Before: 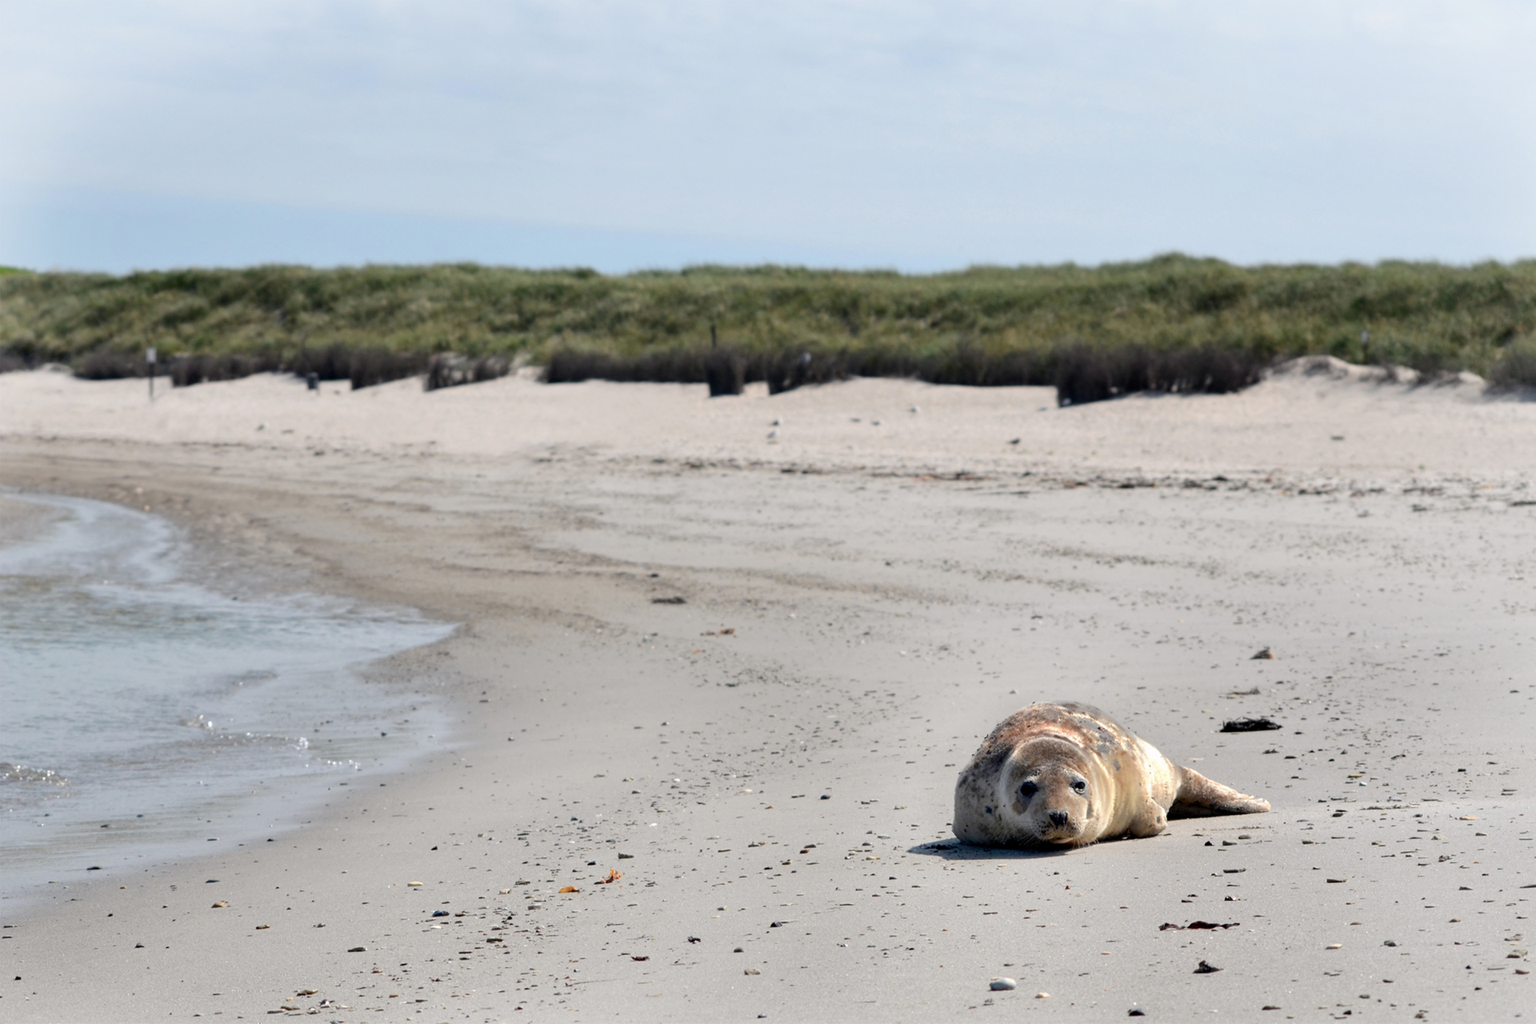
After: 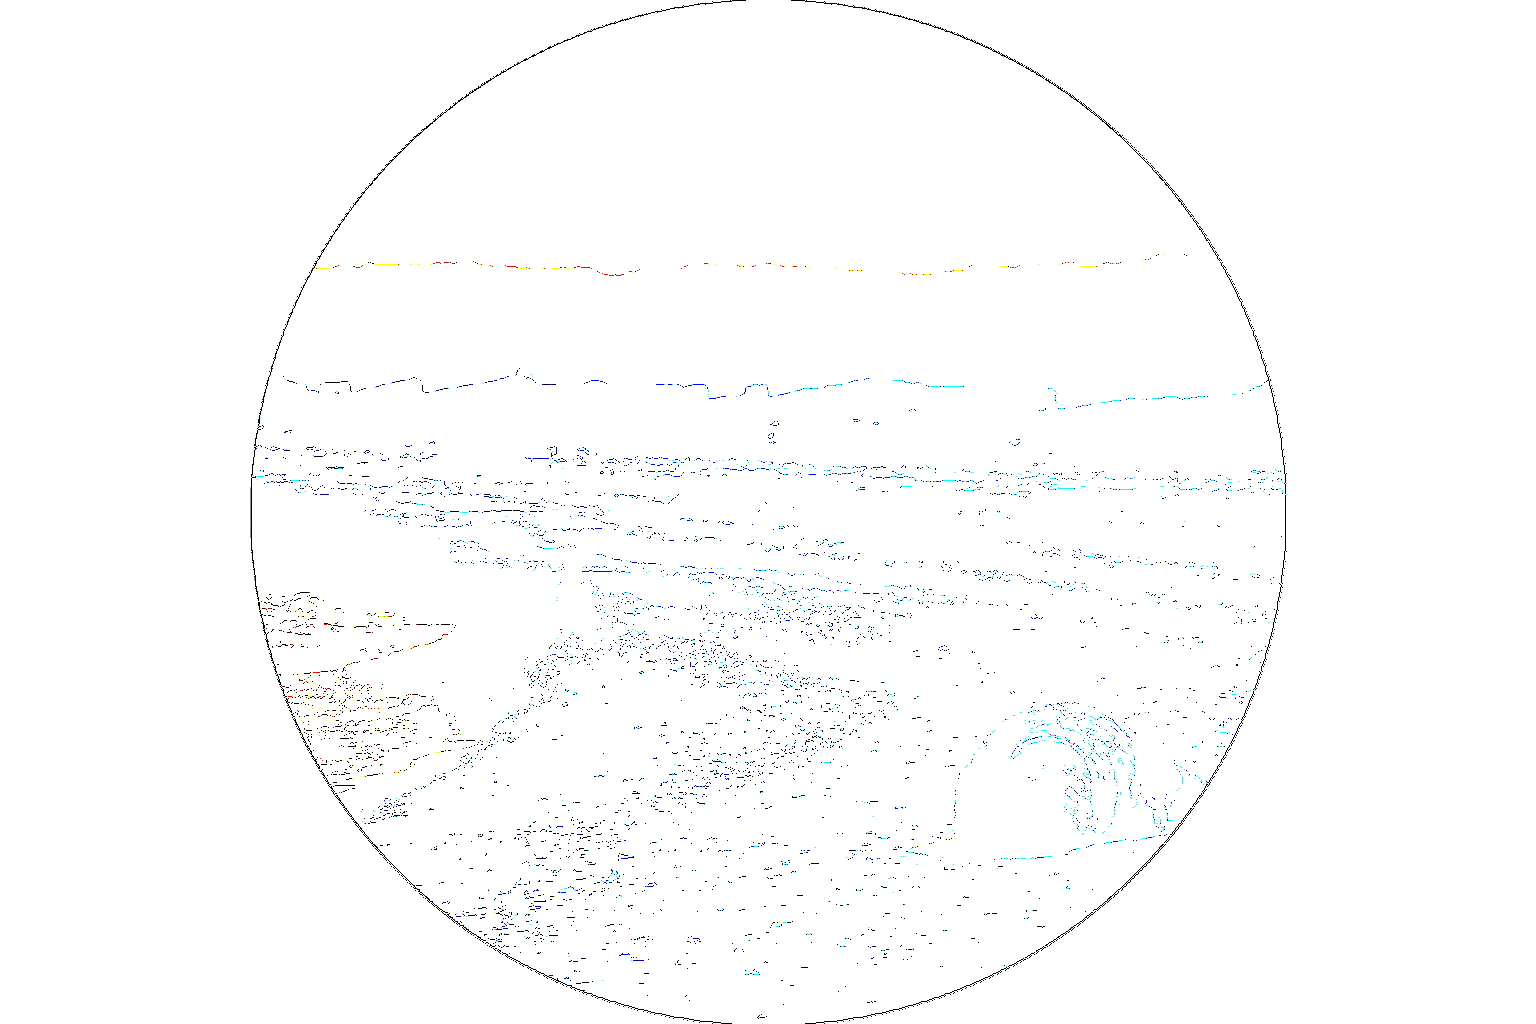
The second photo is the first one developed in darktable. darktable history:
color balance rgb: power › hue 60.76°, linear chroma grading › global chroma 10.041%, perceptual saturation grading › global saturation 0.822%, perceptual saturation grading › highlights -17.641%, perceptual saturation grading › mid-tones 33.329%, perceptual saturation grading › shadows 50.528%, perceptual brilliance grading › highlights 74.954%, perceptual brilliance grading › shadows -29.565%, global vibrance 20%
tone equalizer: -8 EV -0.751 EV, -7 EV -0.724 EV, -6 EV -0.603 EV, -5 EV -0.377 EV, -3 EV 0.381 EV, -2 EV 0.6 EV, -1 EV 0.674 EV, +0 EV 0.721 EV
color correction: highlights a* -7.43, highlights b* 1.19, shadows a* -3.75, saturation 1.43
local contrast: highlights 23%, detail 150%
exposure: black level correction 0.009, exposure 1.417 EV, compensate exposure bias true, compensate highlight preservation false
vignetting: fall-off start 67.27%, width/height ratio 1.01, unbound false
